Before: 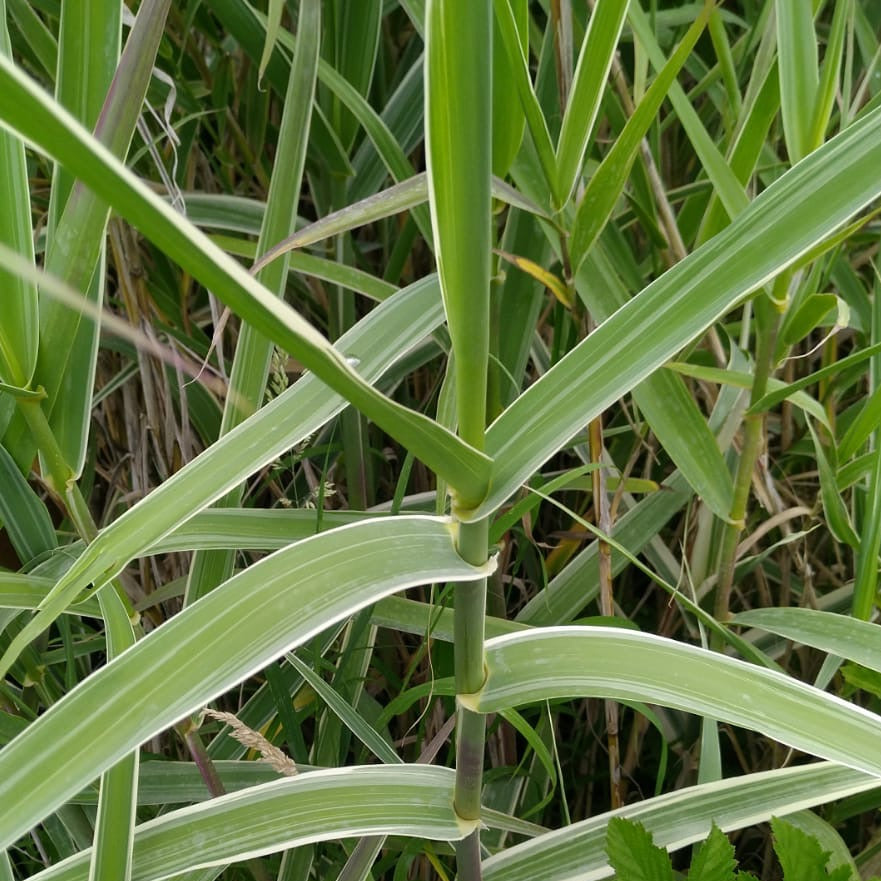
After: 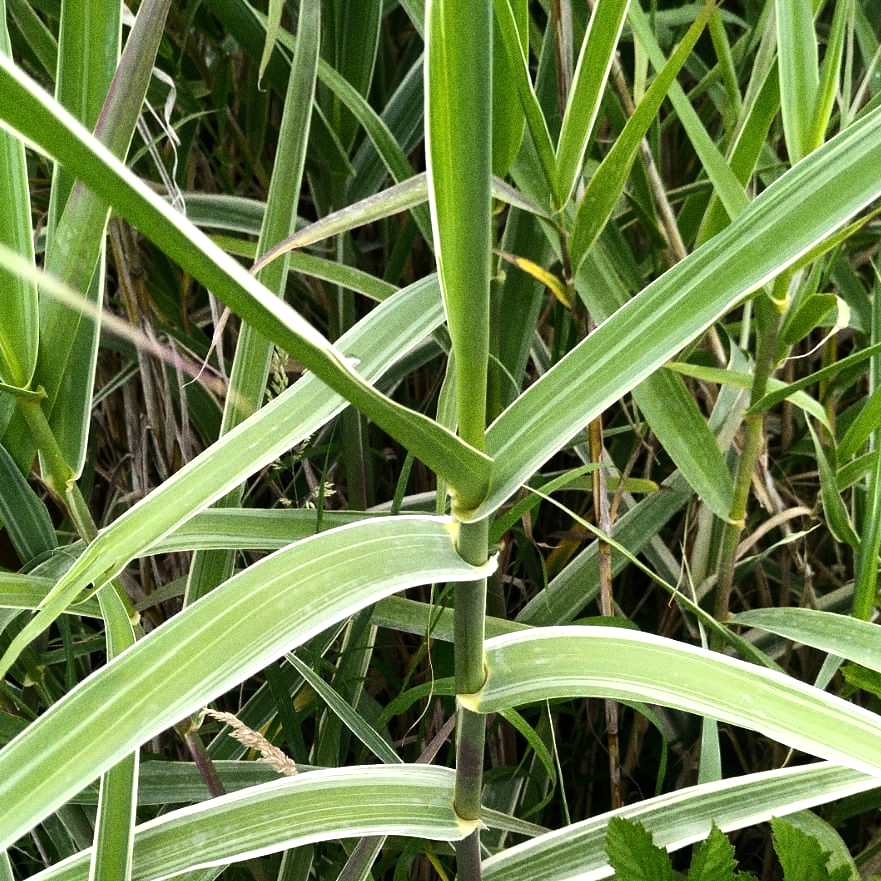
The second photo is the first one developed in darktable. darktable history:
tone equalizer: -8 EV -1.08 EV, -7 EV -1.01 EV, -6 EV -0.867 EV, -5 EV -0.578 EV, -3 EV 0.578 EV, -2 EV 0.867 EV, -1 EV 1.01 EV, +0 EV 1.08 EV, edges refinement/feathering 500, mask exposure compensation -1.57 EV, preserve details no
grain: coarseness 0.09 ISO, strength 40%
